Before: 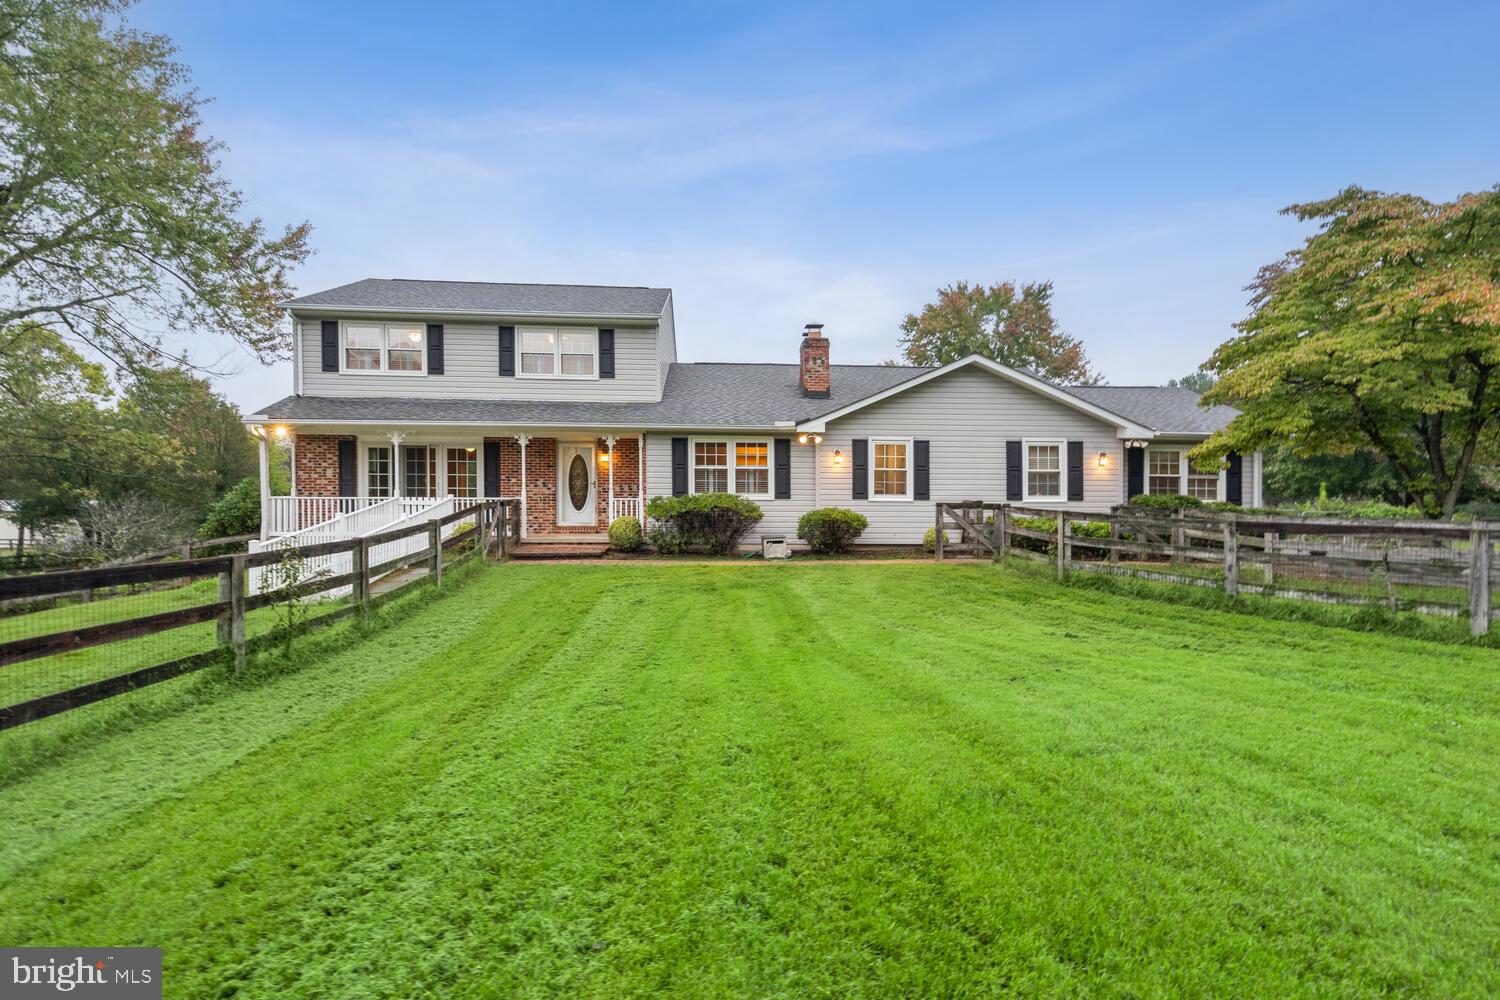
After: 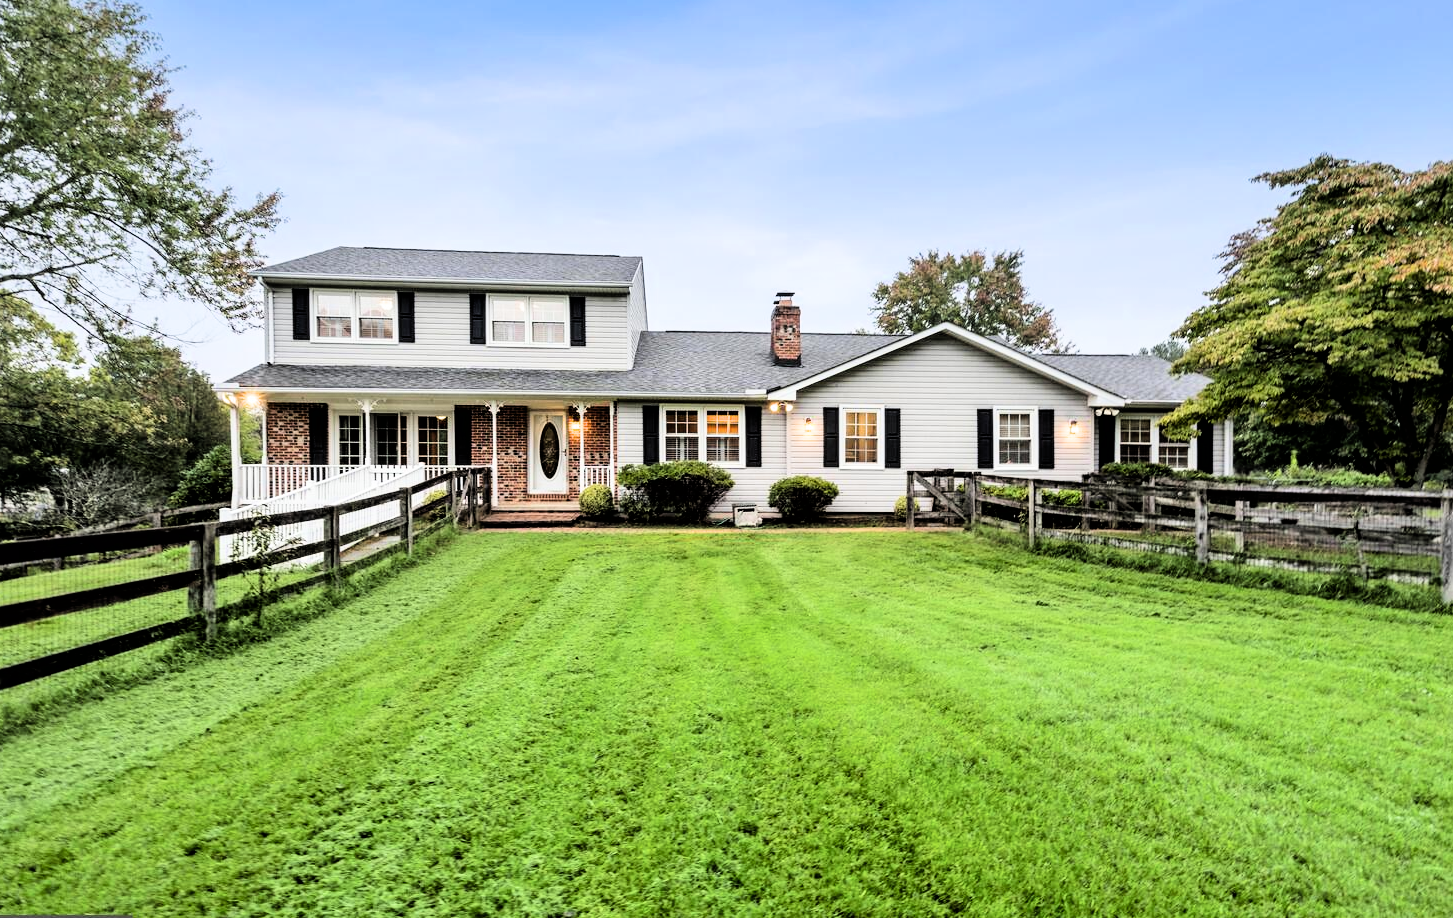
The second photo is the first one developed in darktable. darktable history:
filmic rgb: black relative exposure -4 EV, white relative exposure 3 EV, hardness 3.02, contrast 1.4
tone equalizer: -8 EV -0.75 EV, -7 EV -0.7 EV, -6 EV -0.6 EV, -5 EV -0.4 EV, -3 EV 0.4 EV, -2 EV 0.6 EV, -1 EV 0.7 EV, +0 EV 0.75 EV, edges refinement/feathering 500, mask exposure compensation -1.57 EV, preserve details no
crop: left 1.964%, top 3.251%, right 1.122%, bottom 4.933%
exposure: exposure -0.048 EV, compensate highlight preservation false
